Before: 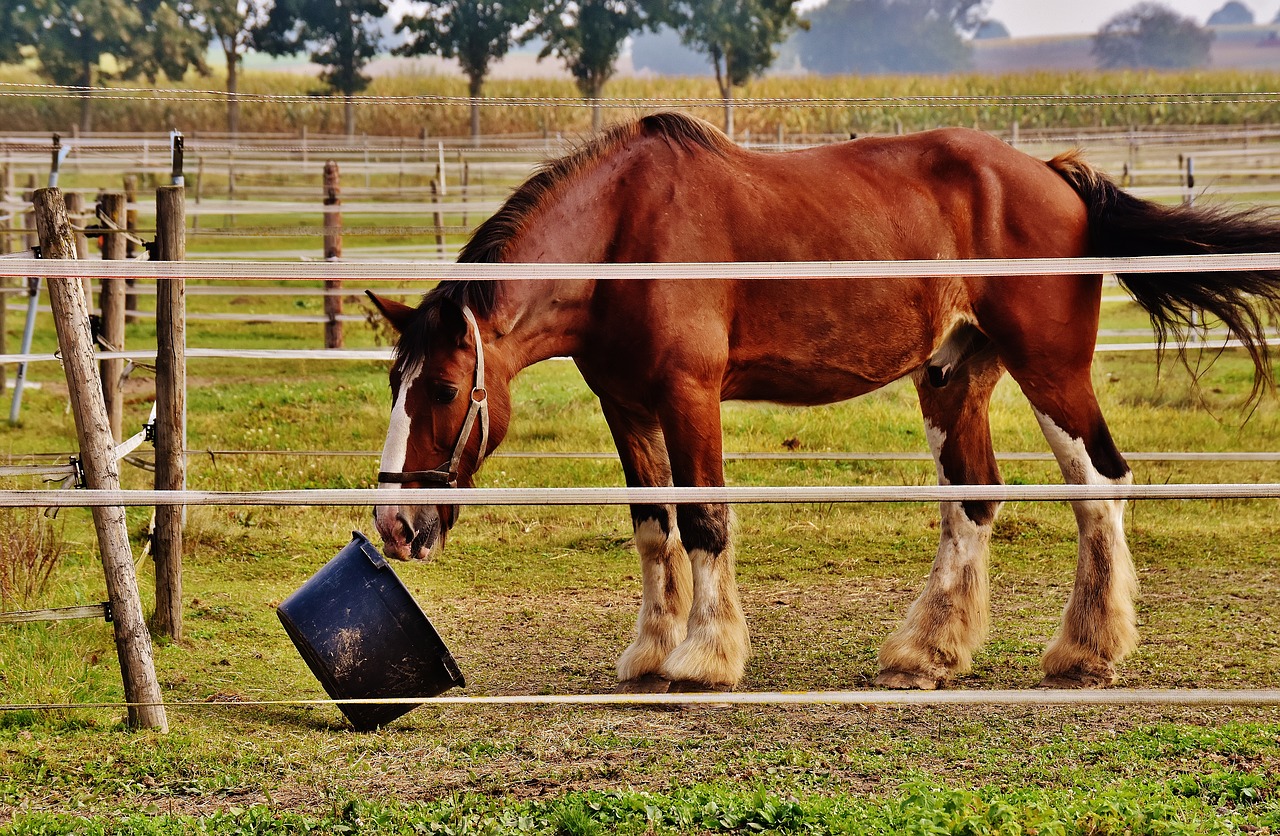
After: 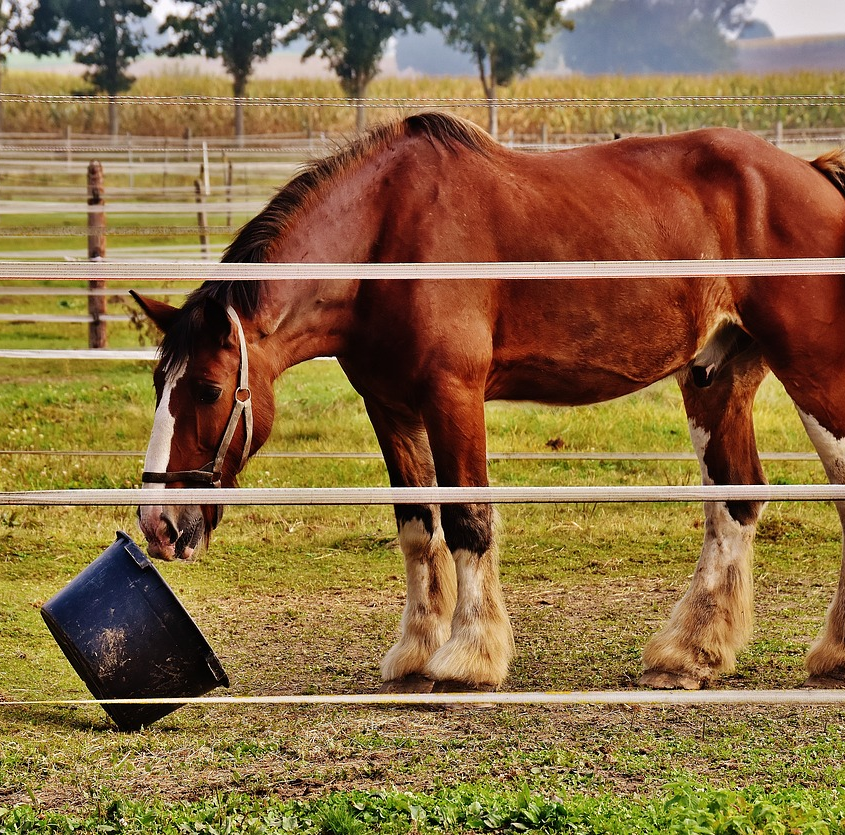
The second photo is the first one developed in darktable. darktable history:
crop and rotate: left 18.442%, right 15.508%
shadows and highlights: shadows 12, white point adjustment 1.2, soften with gaussian
